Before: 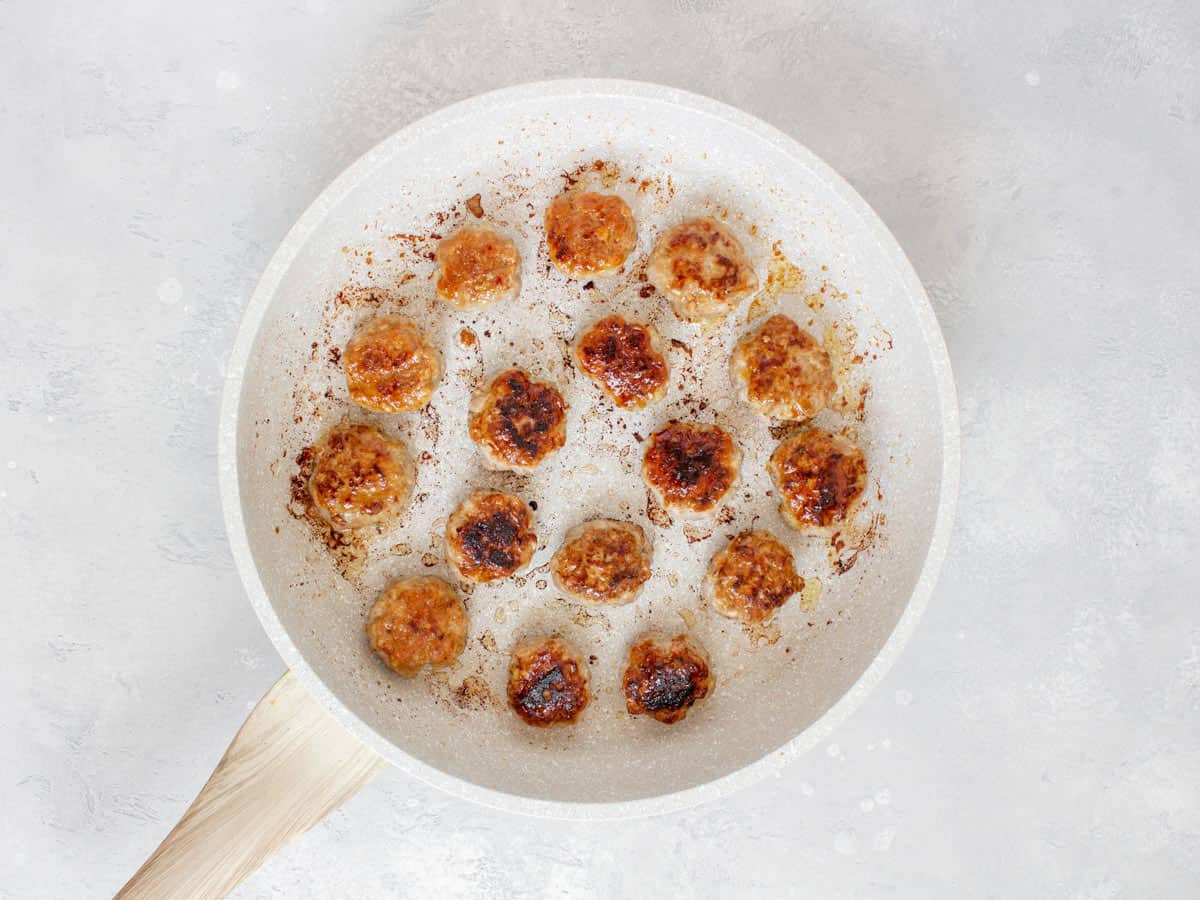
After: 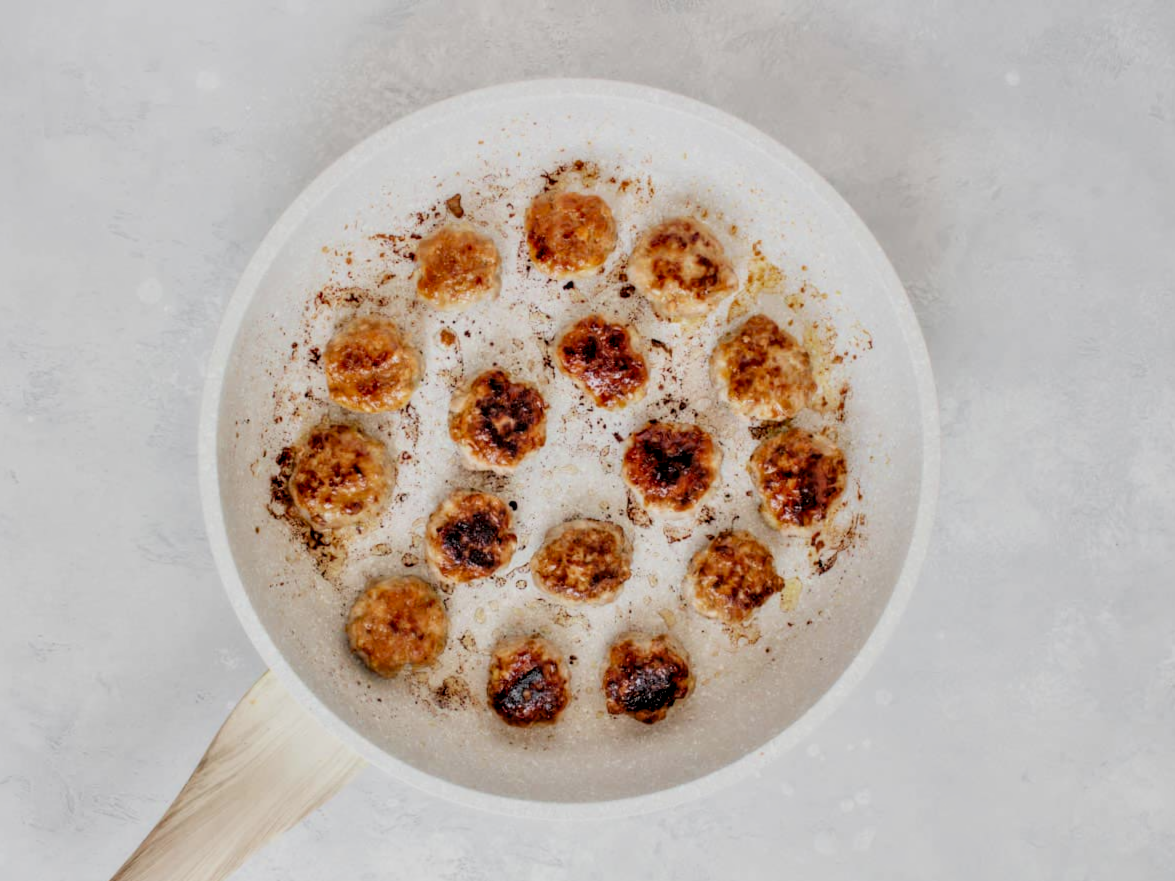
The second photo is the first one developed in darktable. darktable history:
filmic rgb: black relative exposure -7.65 EV, white relative exposure 4.56 EV, hardness 3.61, color science v6 (2022)
crop: left 1.743%, right 0.268%, bottom 2.011%
lowpass: radius 0.5, unbound 0
local contrast: on, module defaults
contrast equalizer: y [[0.513, 0.565, 0.608, 0.562, 0.512, 0.5], [0.5 ×6], [0.5, 0.5, 0.5, 0.528, 0.598, 0.658], [0 ×6], [0 ×6]]
